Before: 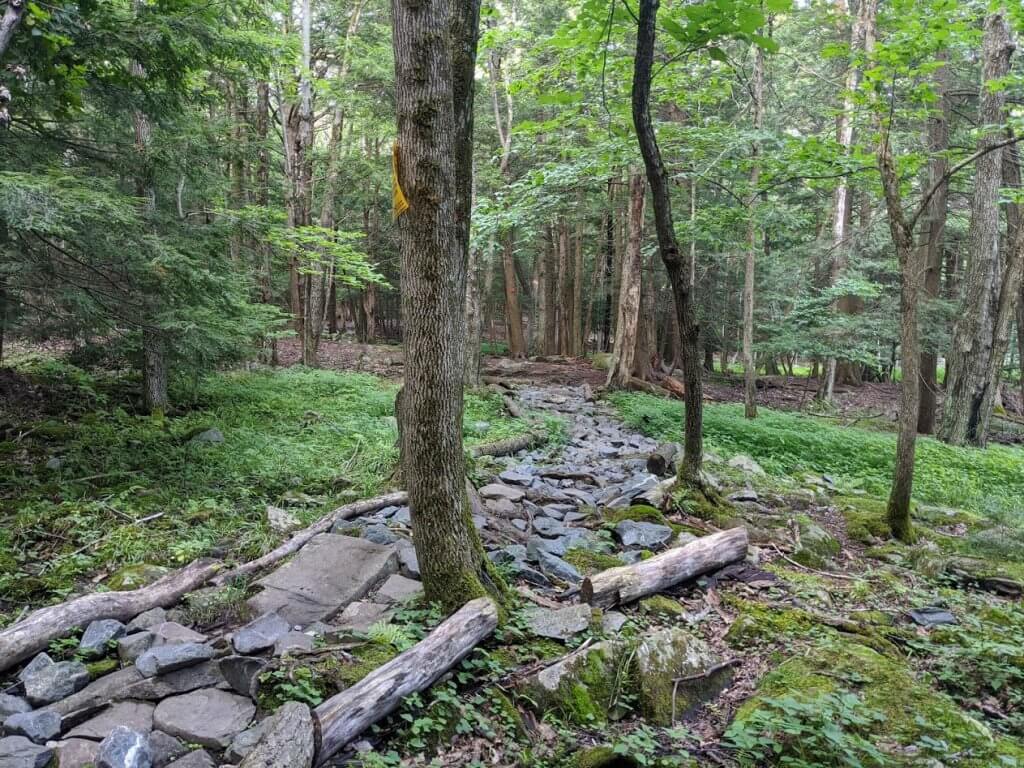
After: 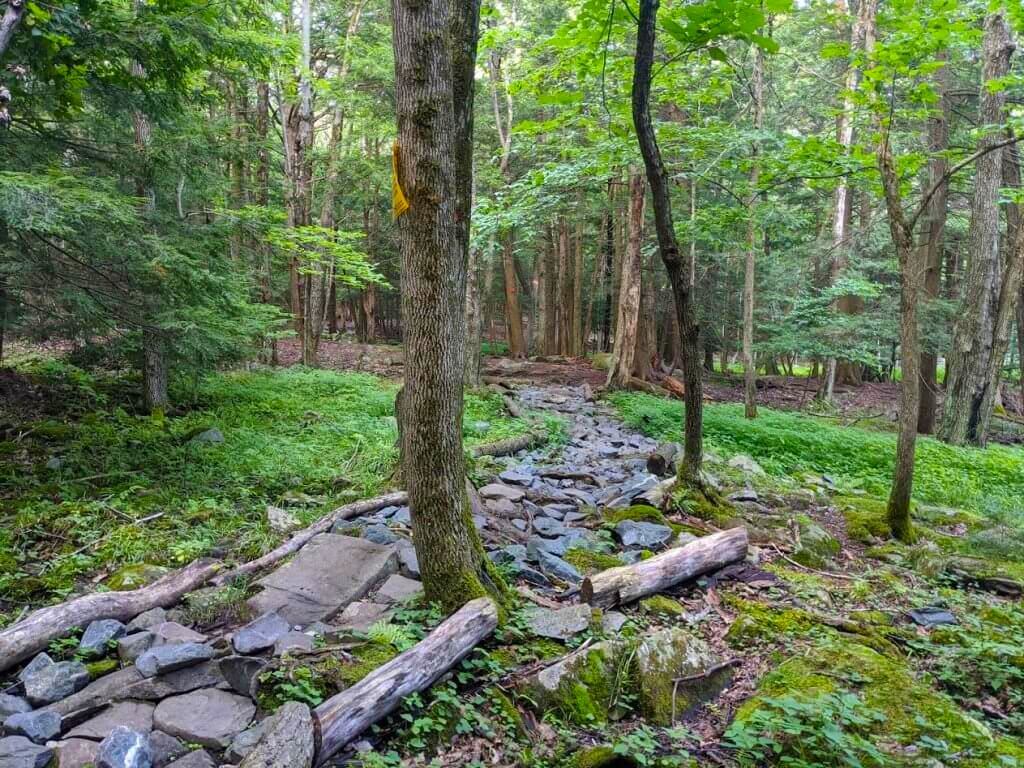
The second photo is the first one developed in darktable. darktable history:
velvia: strength 32%, mid-tones bias 0.2
tone equalizer: on, module defaults
